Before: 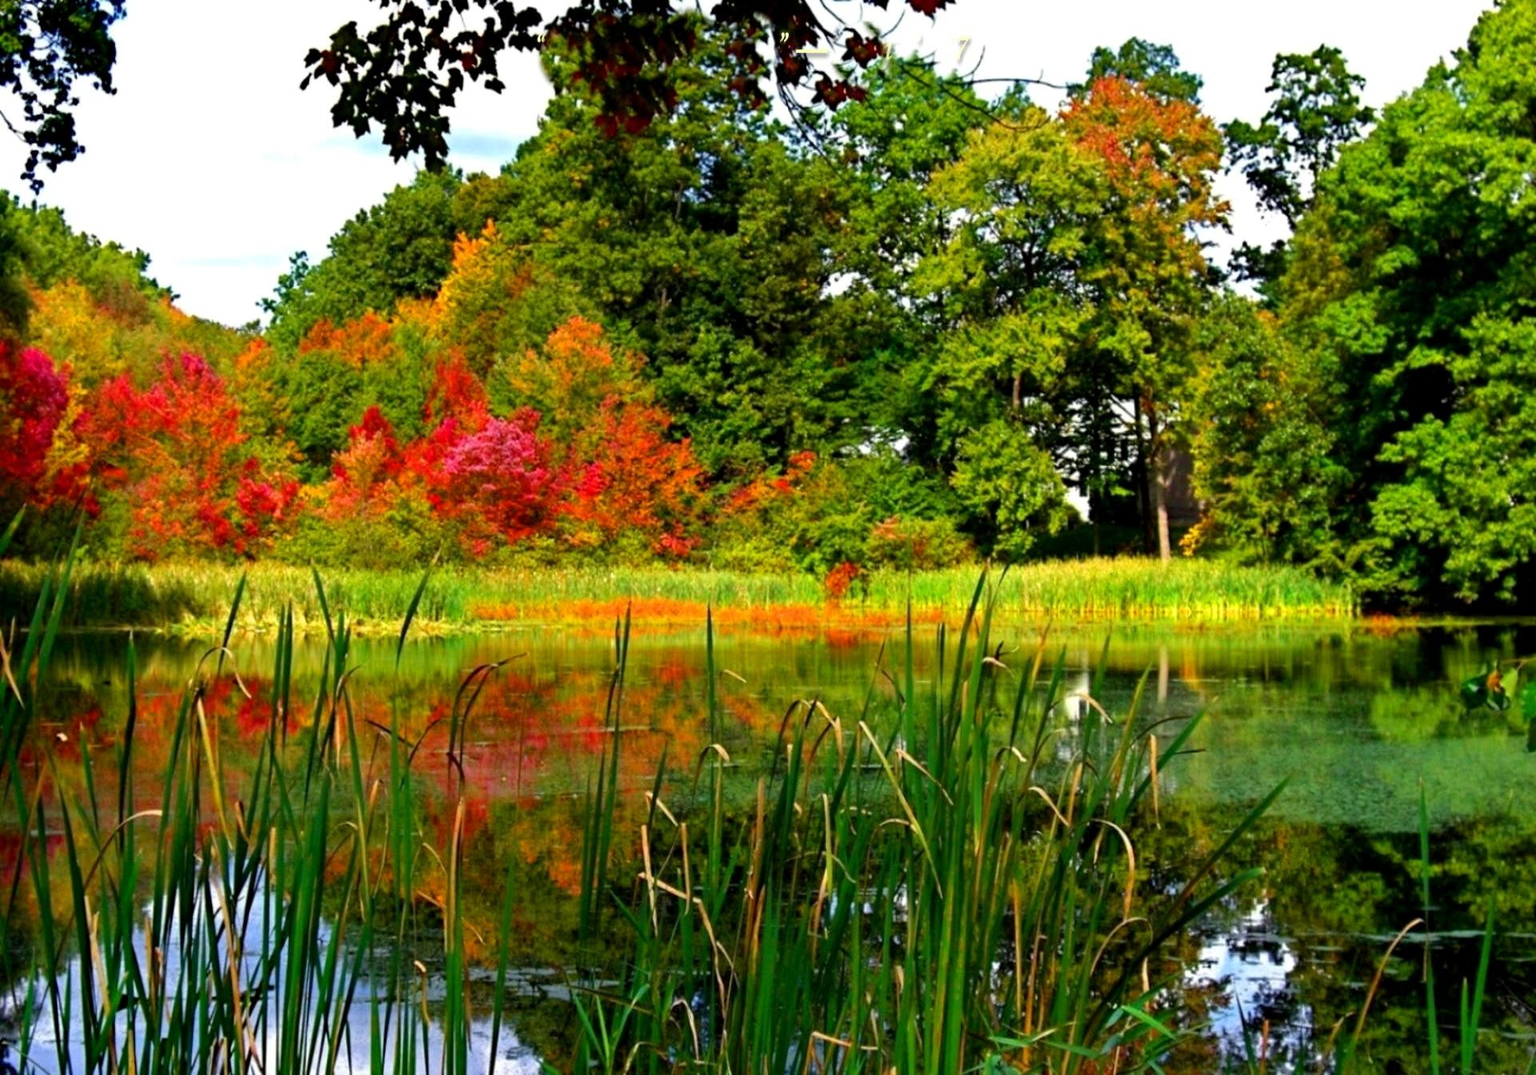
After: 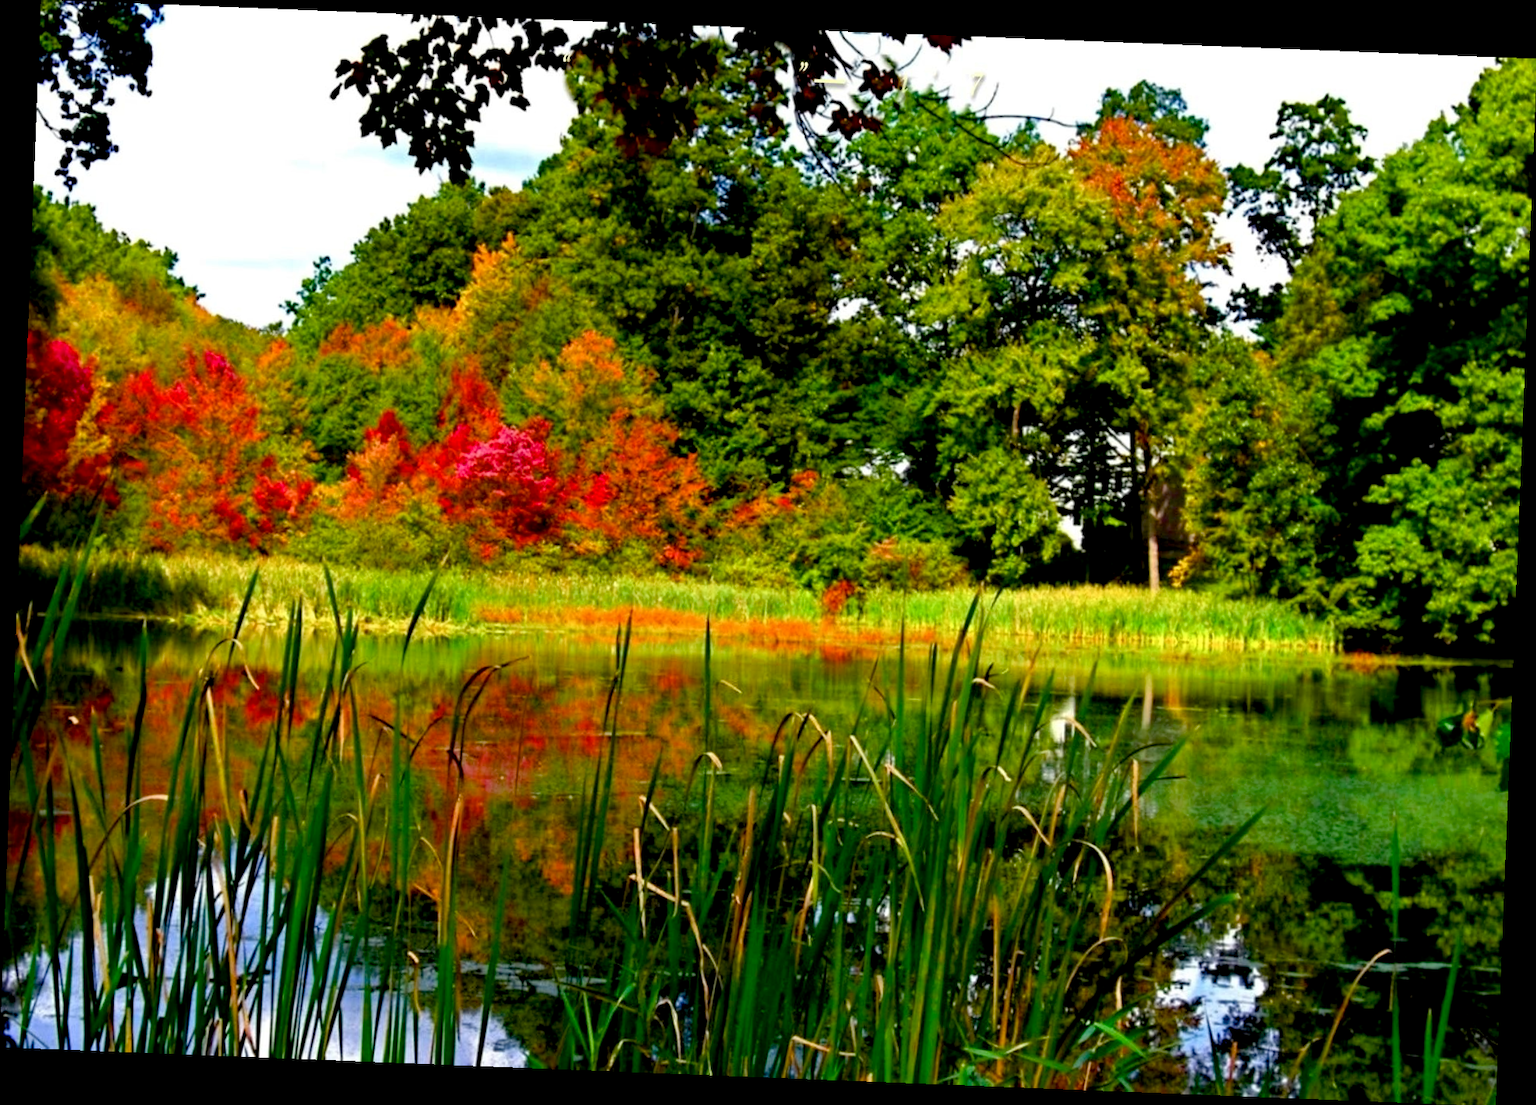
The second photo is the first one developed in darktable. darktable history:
exposure: black level correction 0.009, compensate highlight preservation false
color balance rgb: perceptual saturation grading › global saturation 20%, perceptual saturation grading › highlights -25%, perceptual saturation grading › shadows 25%
rotate and perspective: rotation 2.27°, automatic cropping off
